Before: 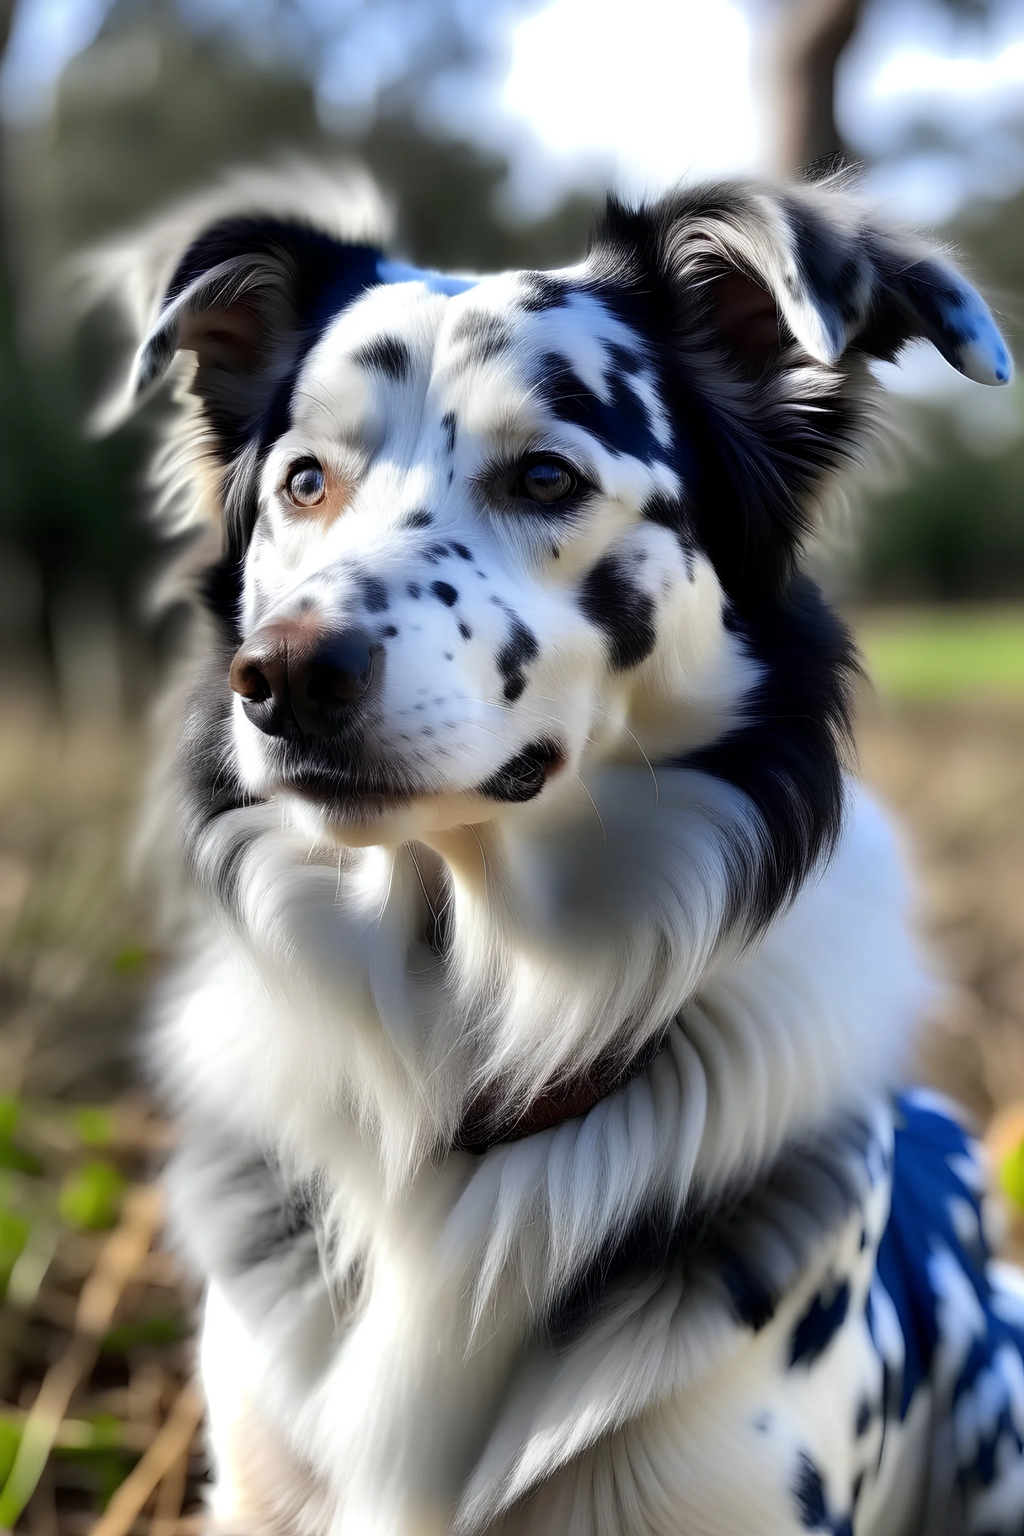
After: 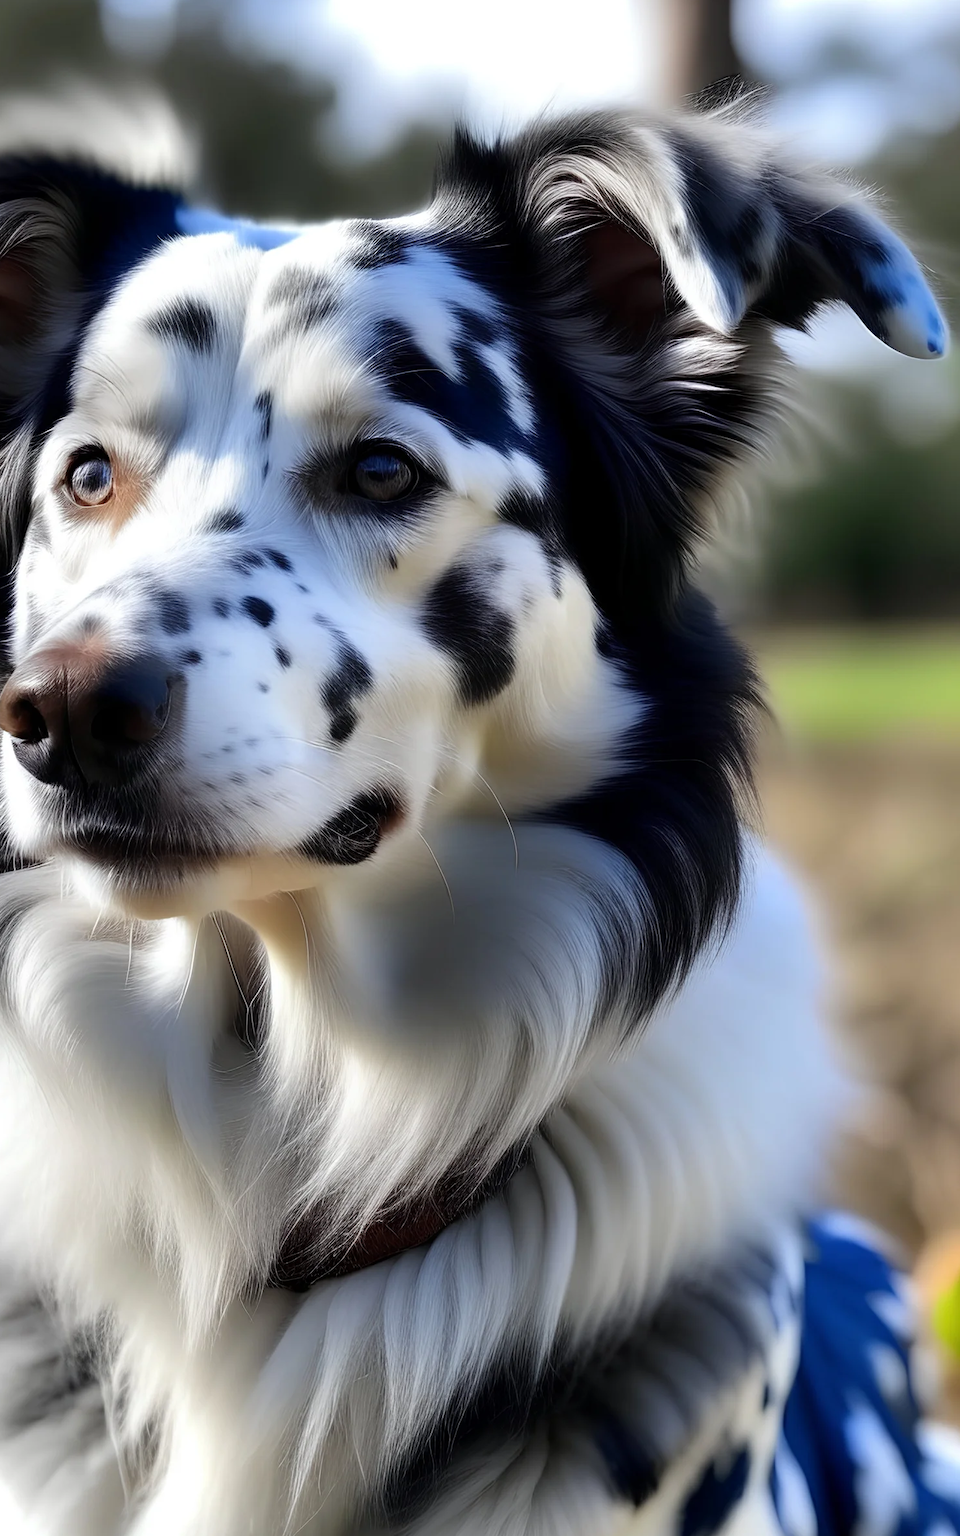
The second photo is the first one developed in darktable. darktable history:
crop: left 22.701%, top 5.877%, bottom 11.741%
